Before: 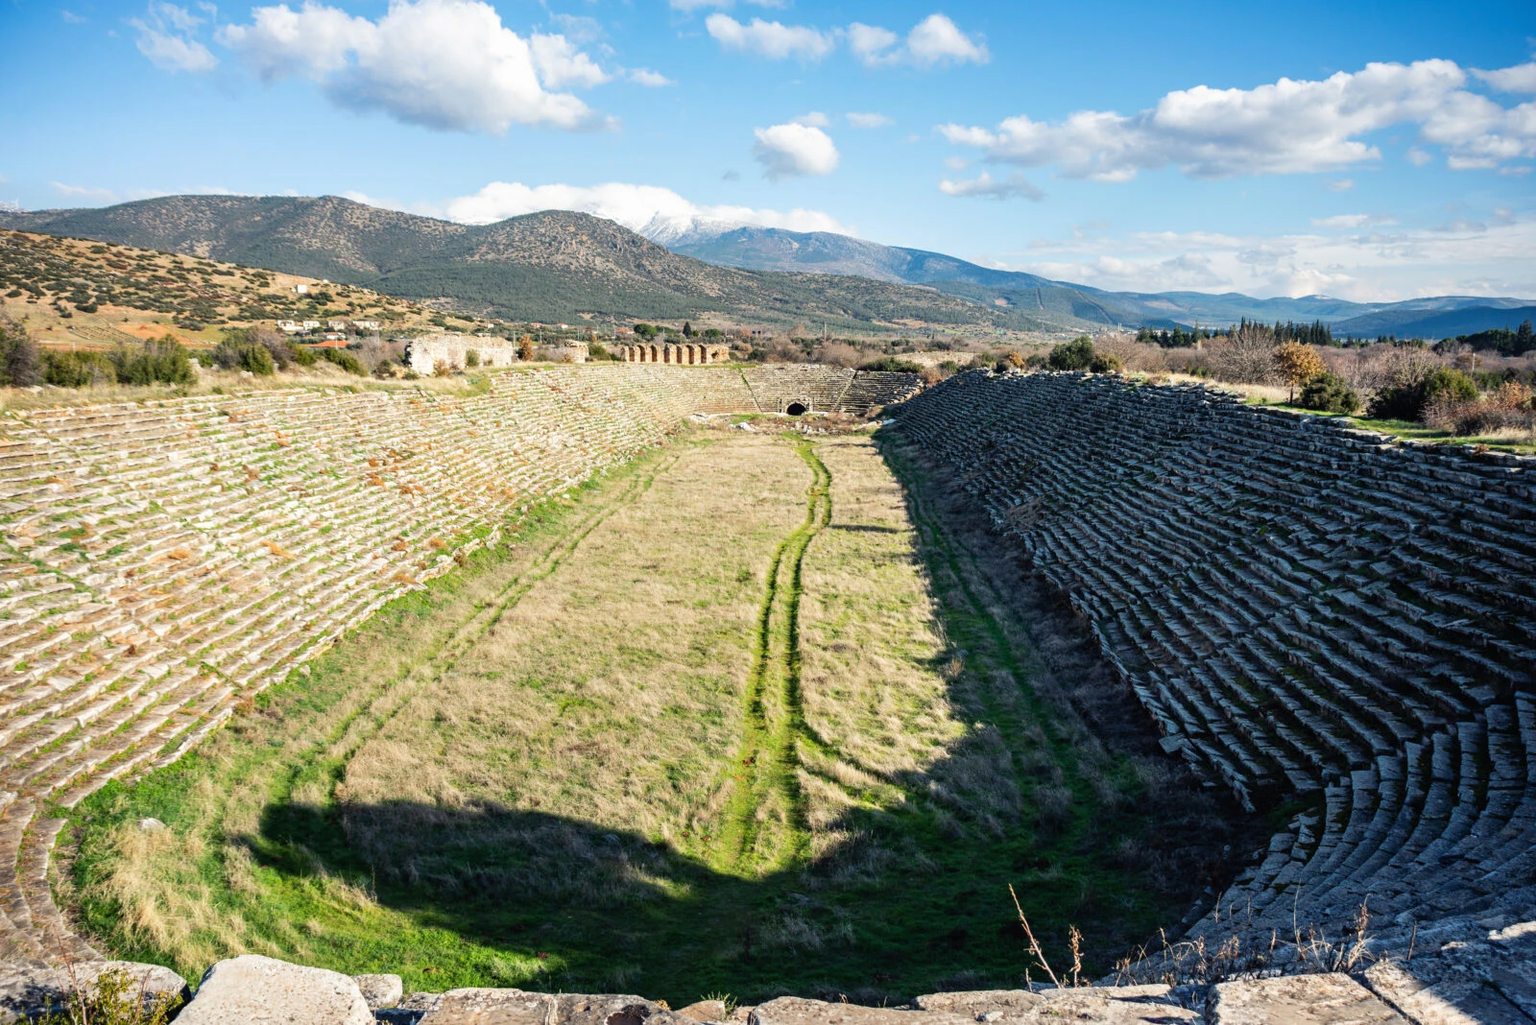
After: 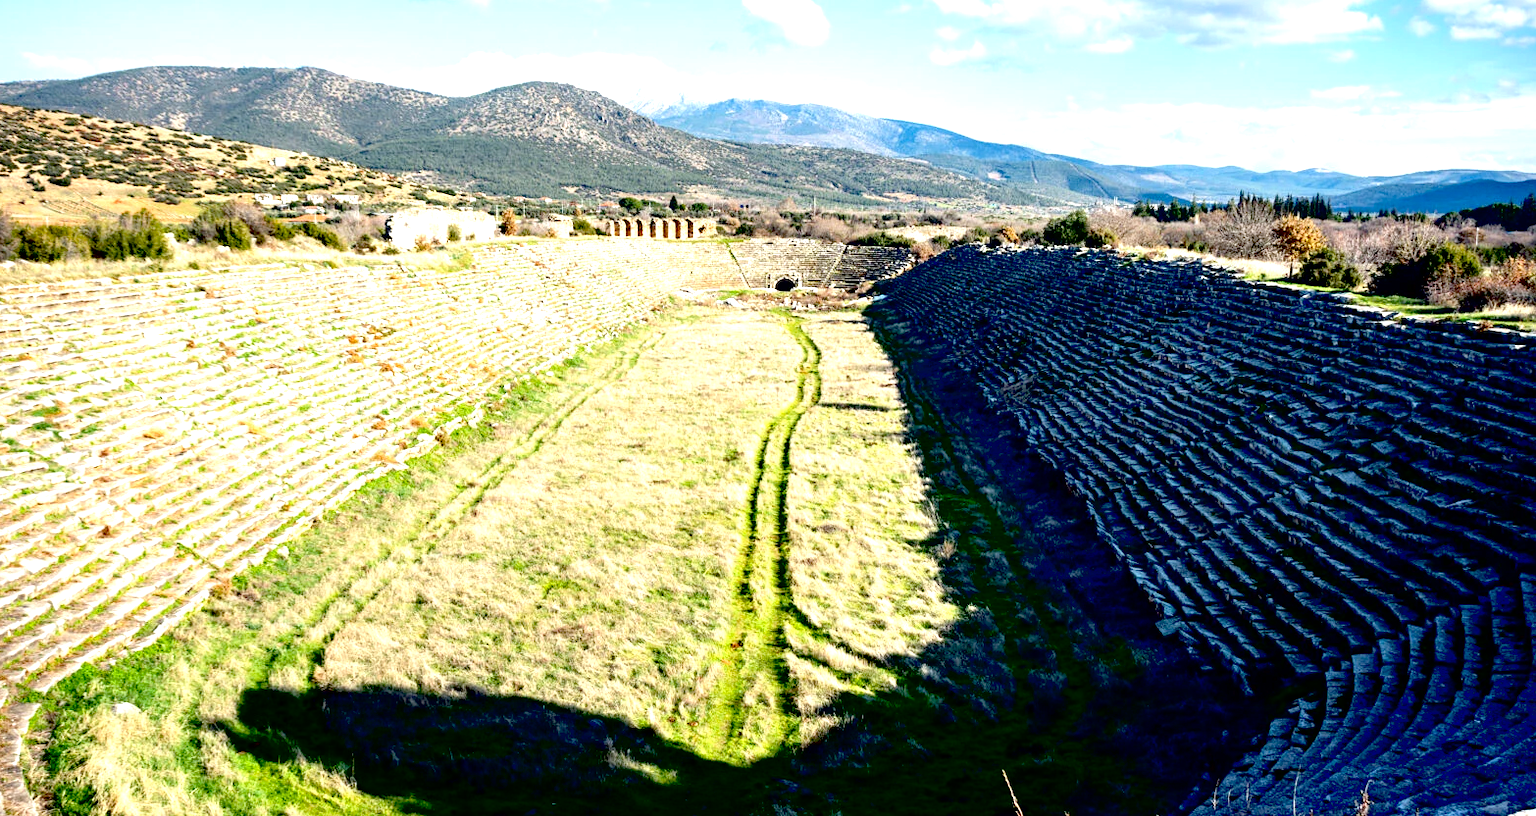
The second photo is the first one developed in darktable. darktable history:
crop and rotate: left 1.814%, top 12.818%, right 0.25%, bottom 9.225%
contrast brightness saturation: saturation -0.05
exposure: black level correction 0.035, exposure 0.9 EV, compensate highlight preservation false
white balance: red 0.982, blue 1.018
